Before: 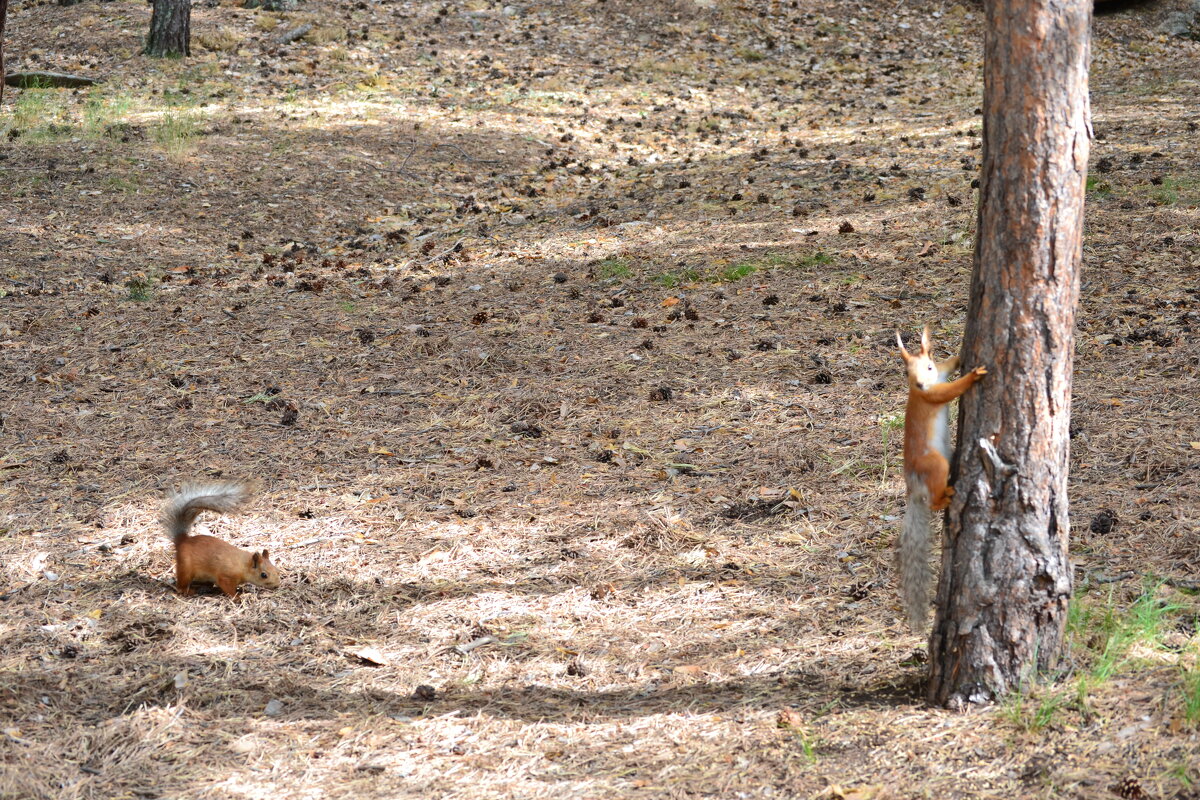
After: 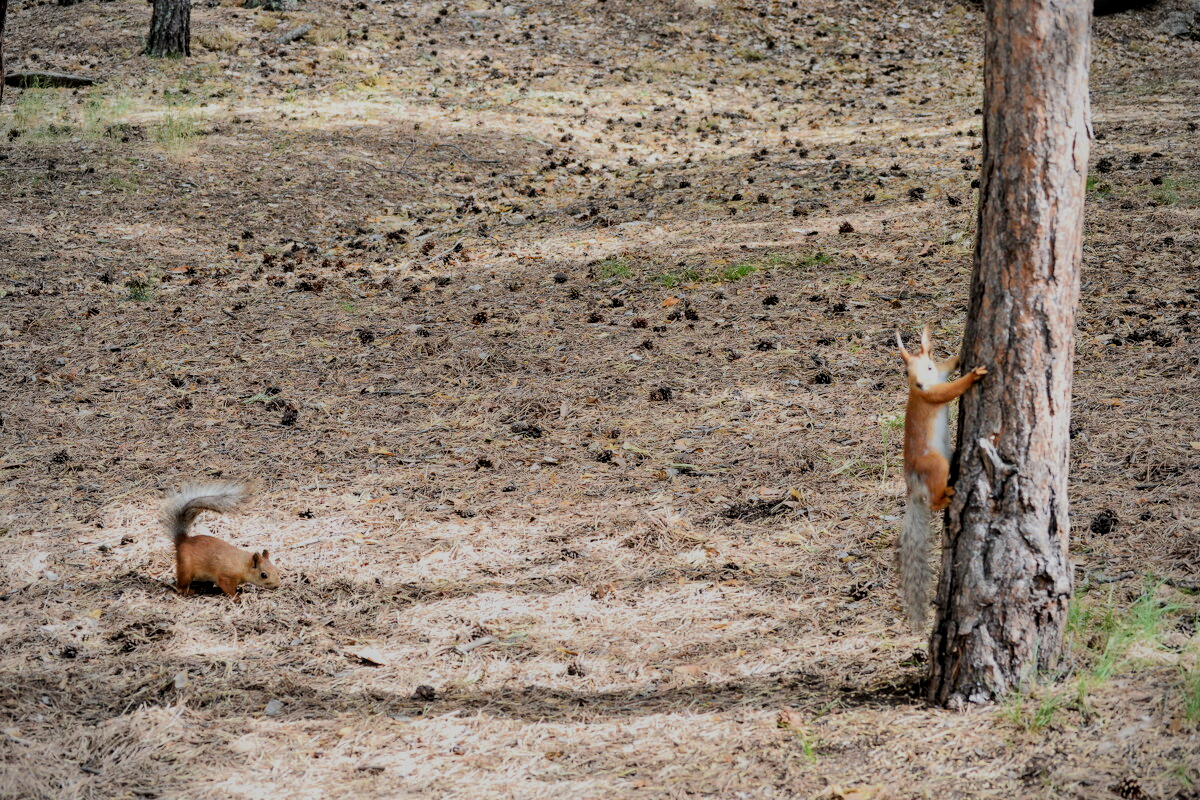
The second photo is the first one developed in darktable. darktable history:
local contrast: on, module defaults
tone equalizer: -7 EV 0.097 EV, smoothing diameter 24.83%, edges refinement/feathering 8.65, preserve details guided filter
filmic rgb: black relative exposure -6.08 EV, white relative exposure 6.96 EV, hardness 2.25
vignetting: fall-off radius 81.6%
